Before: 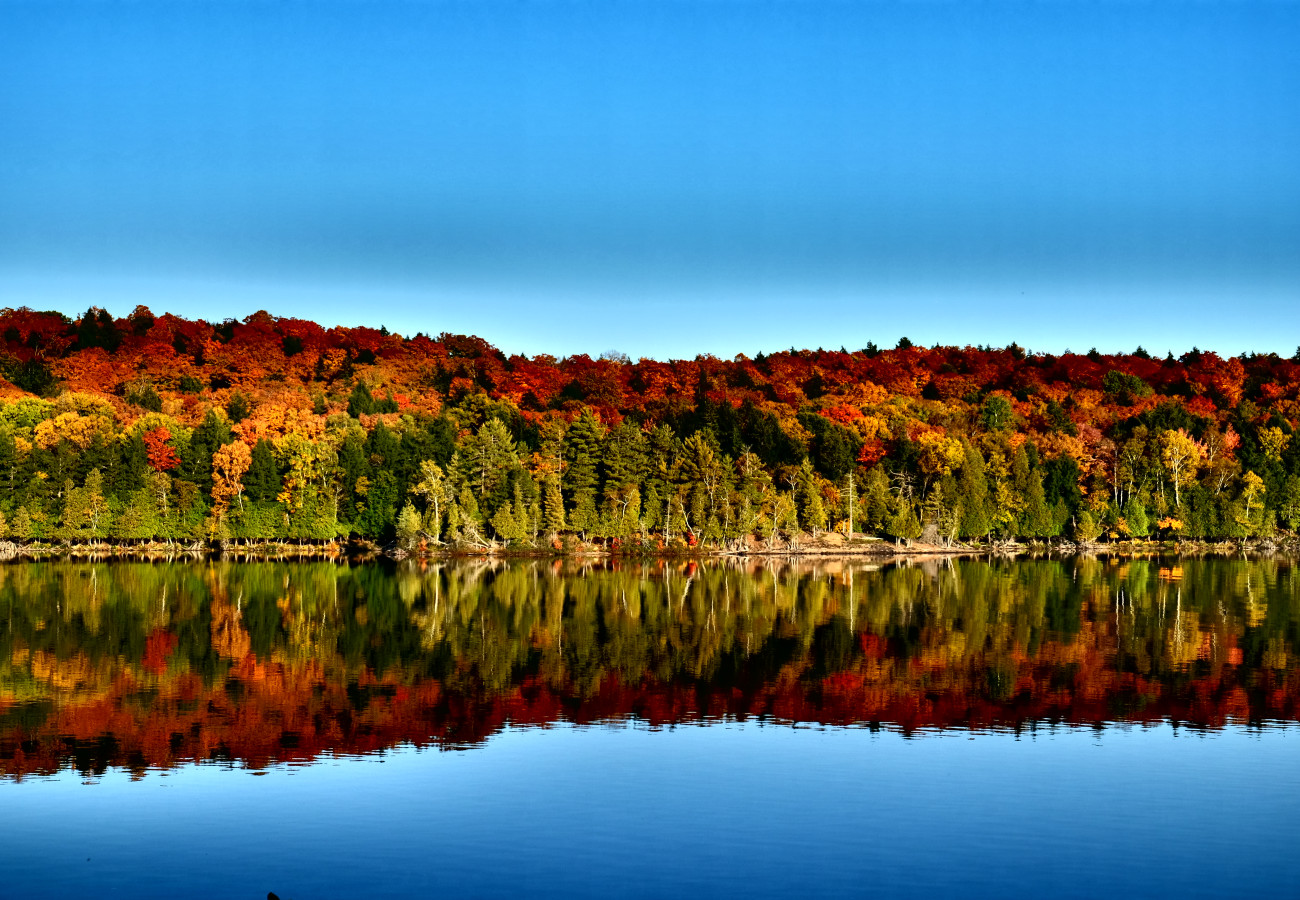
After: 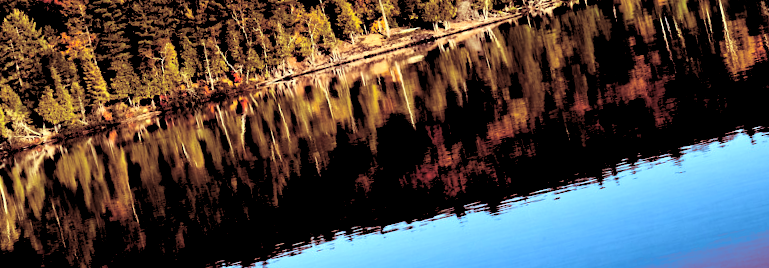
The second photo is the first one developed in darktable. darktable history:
exposure: compensate highlight preservation false
split-toning: highlights › hue 187.2°, highlights › saturation 0.83, balance -68.05, compress 56.43%
rgb levels: levels [[0.029, 0.461, 0.922], [0, 0.5, 1], [0, 0.5, 1]]
base curve: curves: ch0 [(0, 0) (0.472, 0.508) (1, 1)]
rotate and perspective: rotation -14.8°, crop left 0.1, crop right 0.903, crop top 0.25, crop bottom 0.748
crop and rotate: left 35.509%, top 50.238%, bottom 4.934%
levels: levels [0.073, 0.497, 0.972]
white balance: red 0.974, blue 1.044
